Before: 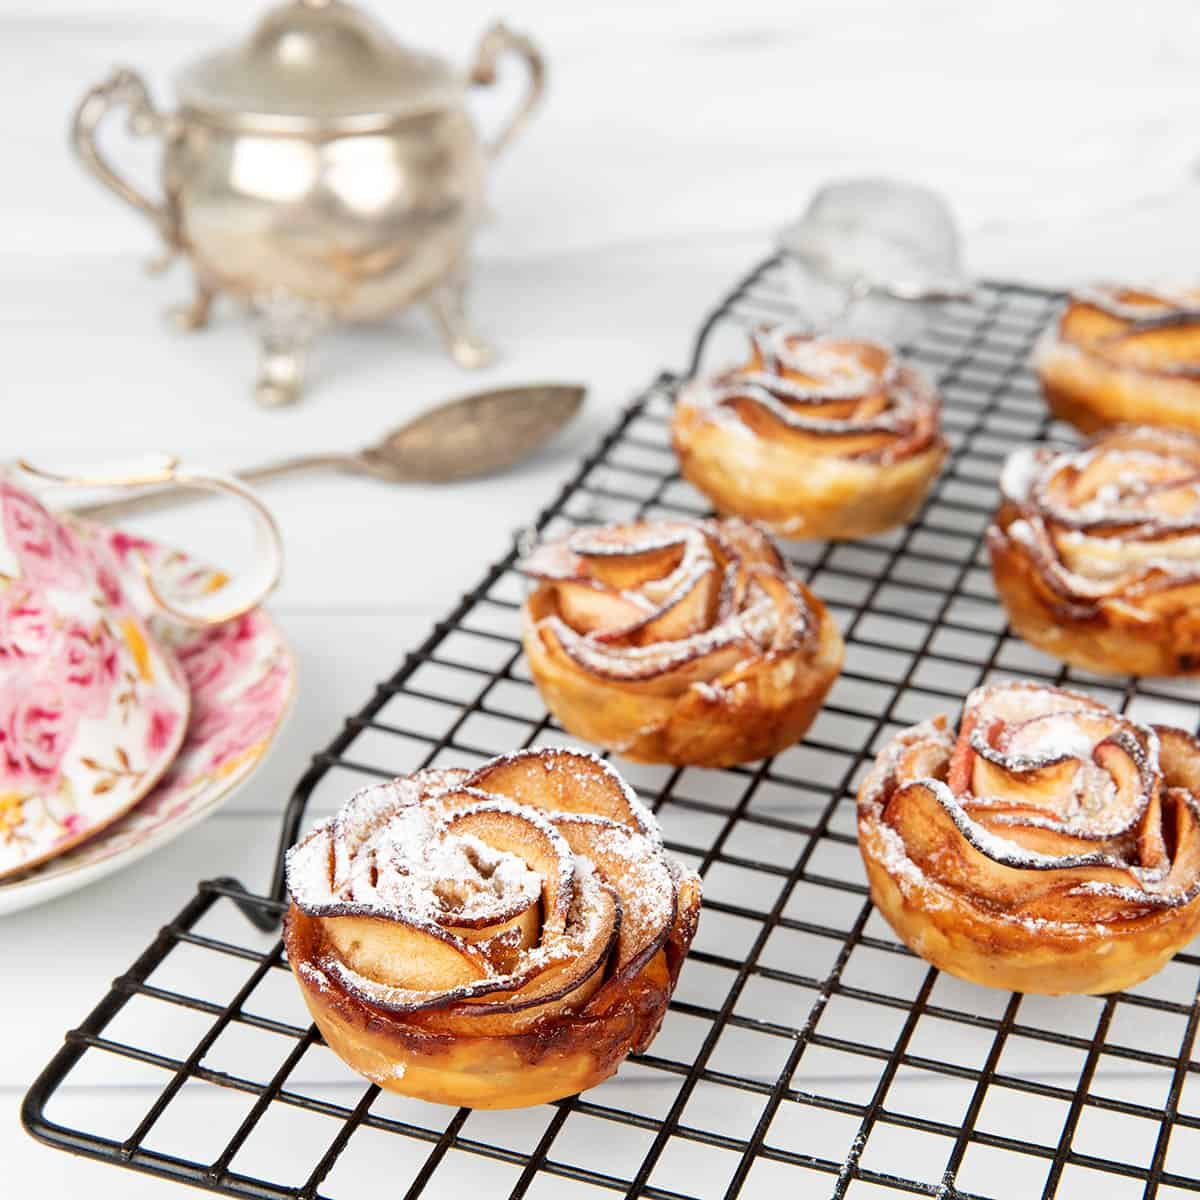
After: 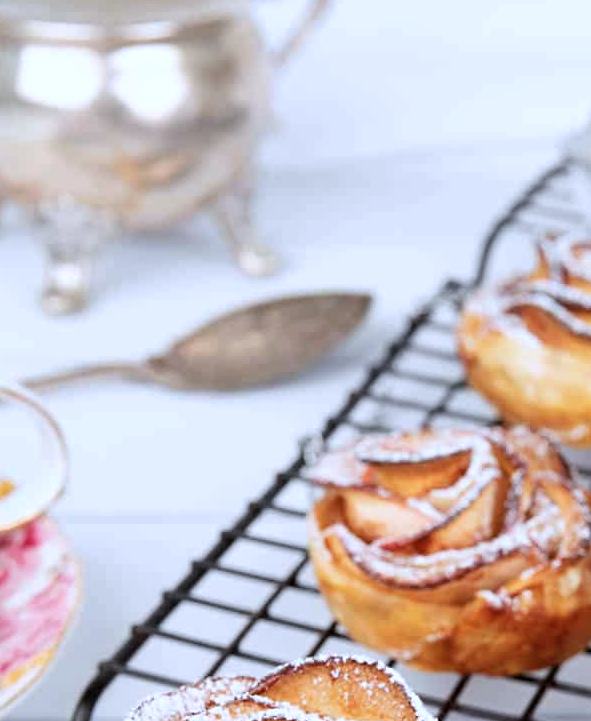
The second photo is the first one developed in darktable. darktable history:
color calibration: illuminant as shot in camera, x 0.37, y 0.382, temperature 4313.32 K
crop: left 17.835%, top 7.675%, right 32.881%, bottom 32.213%
